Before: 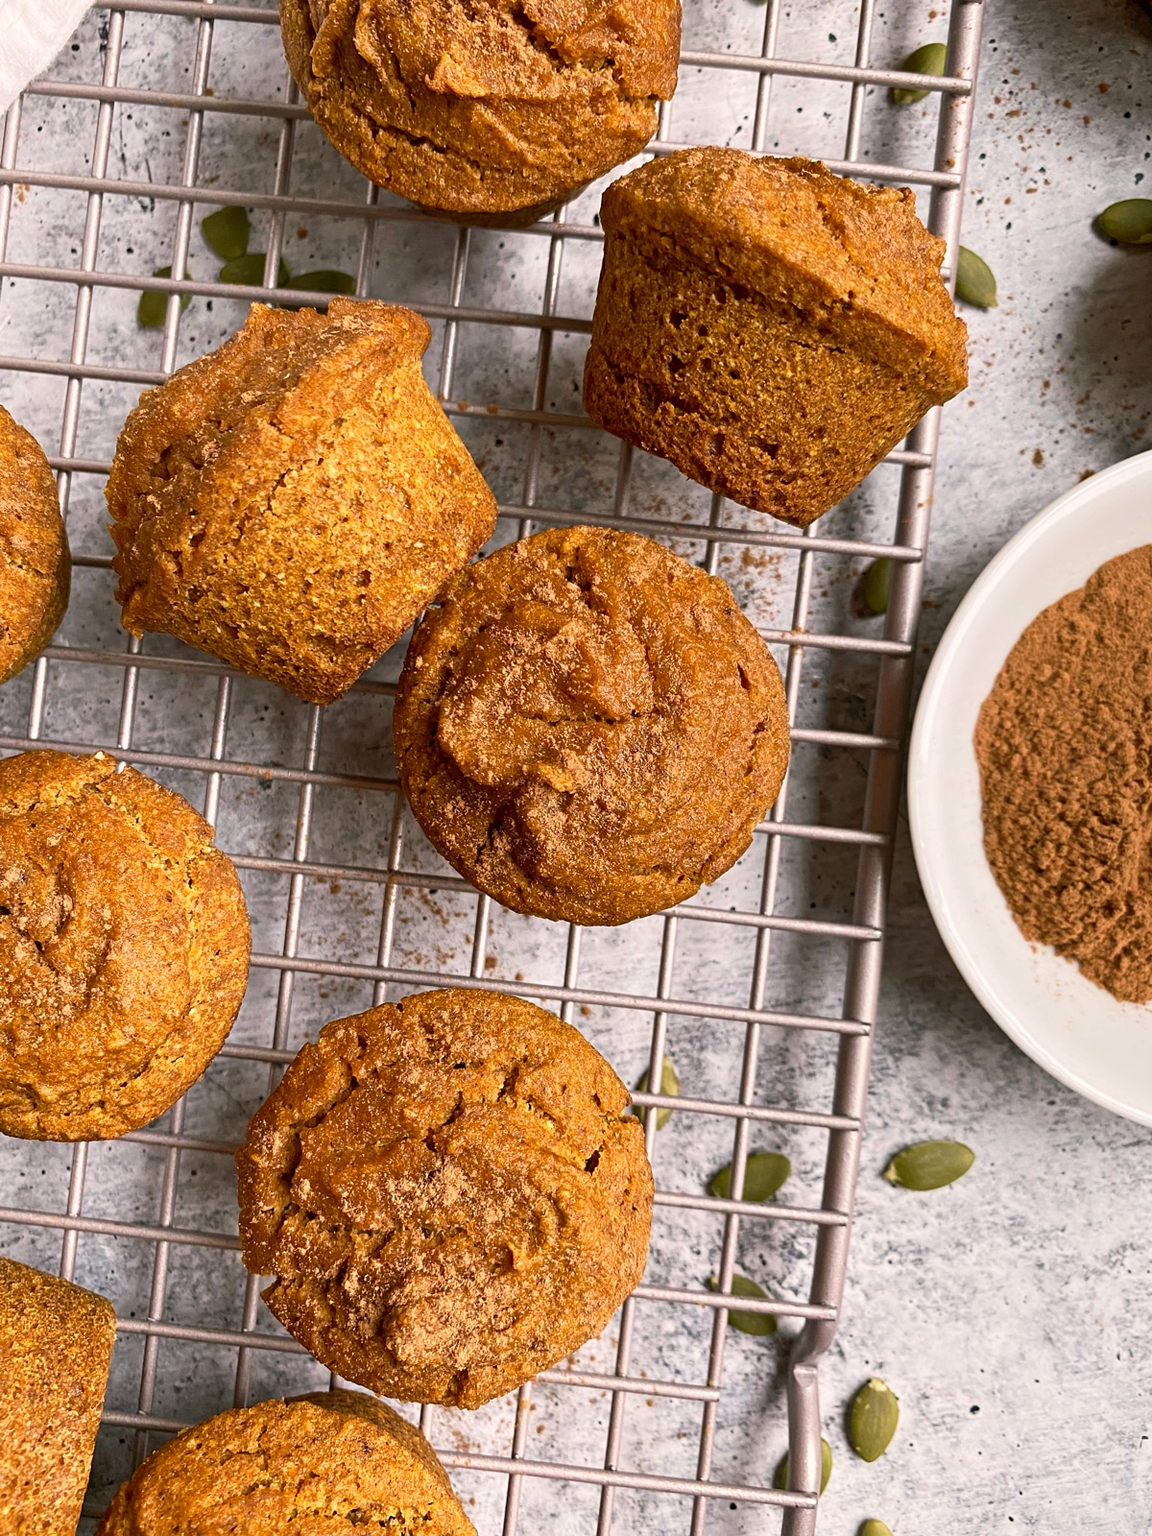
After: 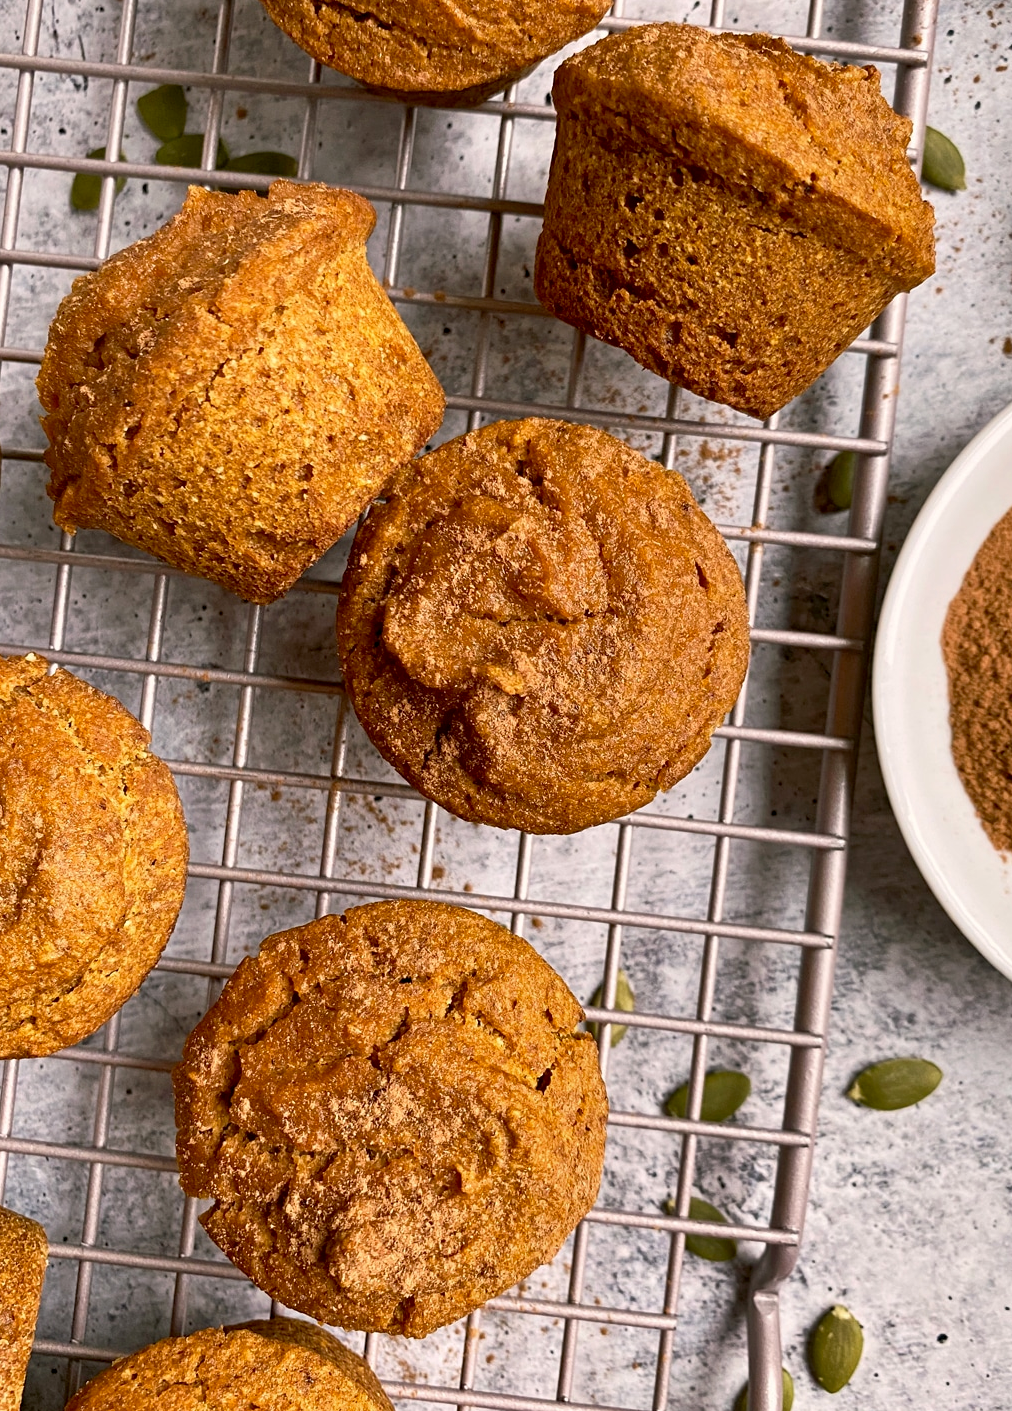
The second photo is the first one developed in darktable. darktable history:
crop: left 6.119%, top 8.145%, right 9.529%, bottom 3.606%
exposure: black level correction 0.005, exposure 0.004 EV, compensate highlight preservation false
shadows and highlights: low approximation 0.01, soften with gaussian
